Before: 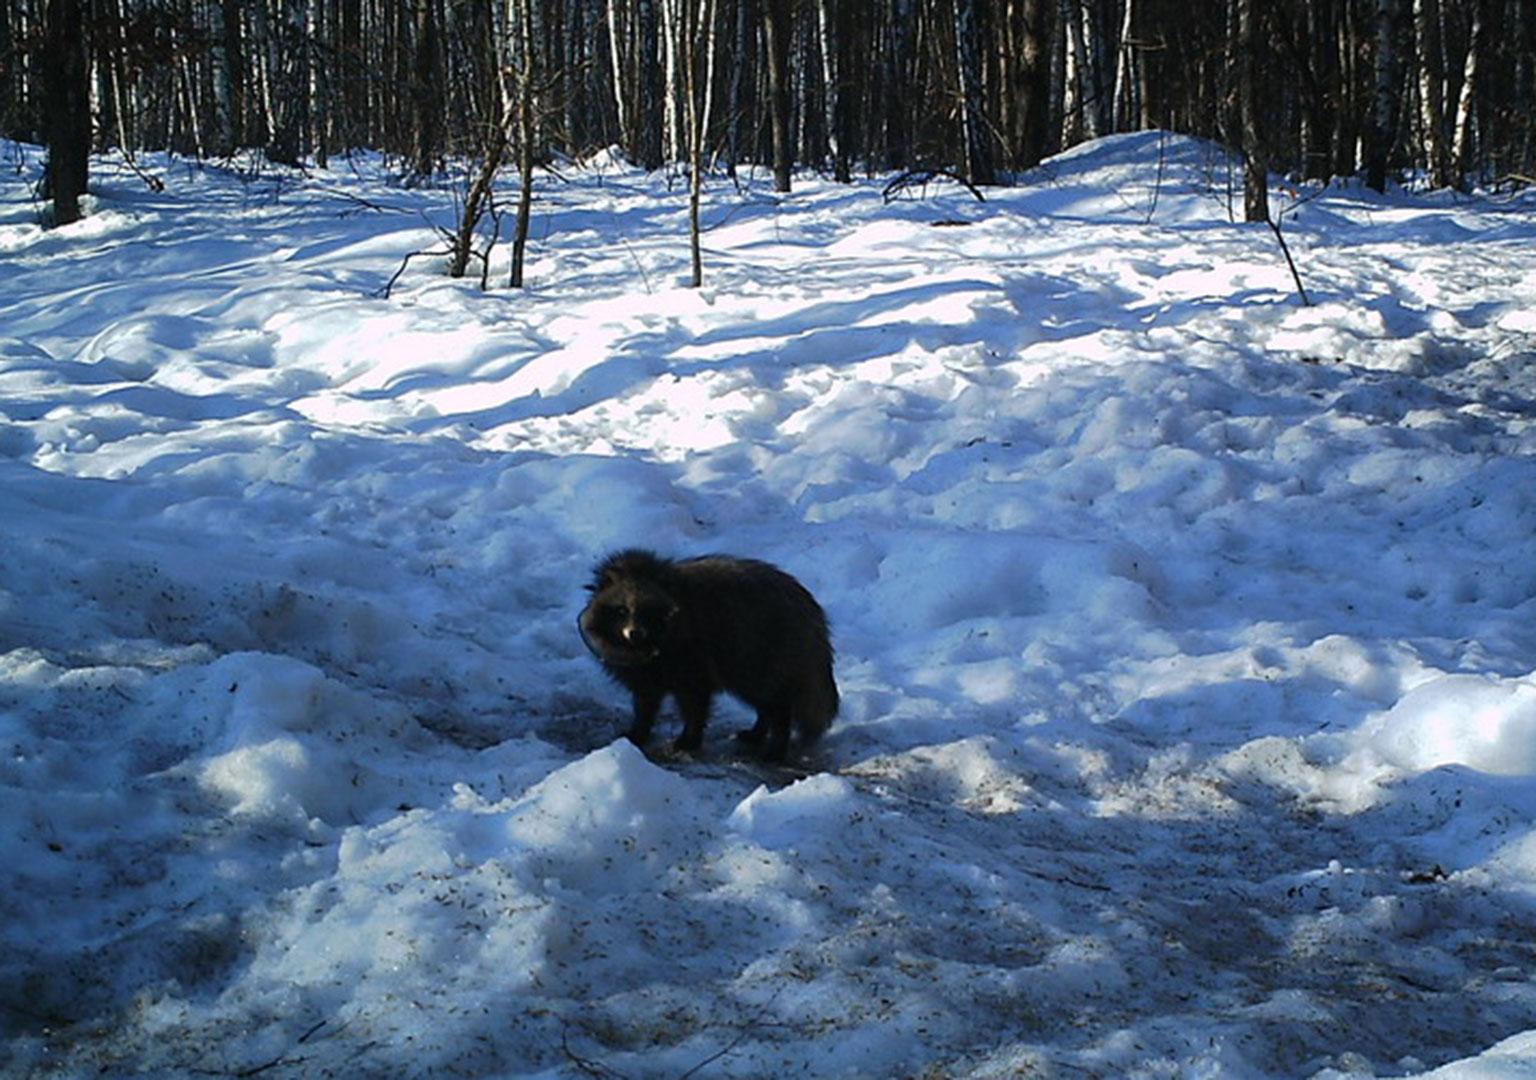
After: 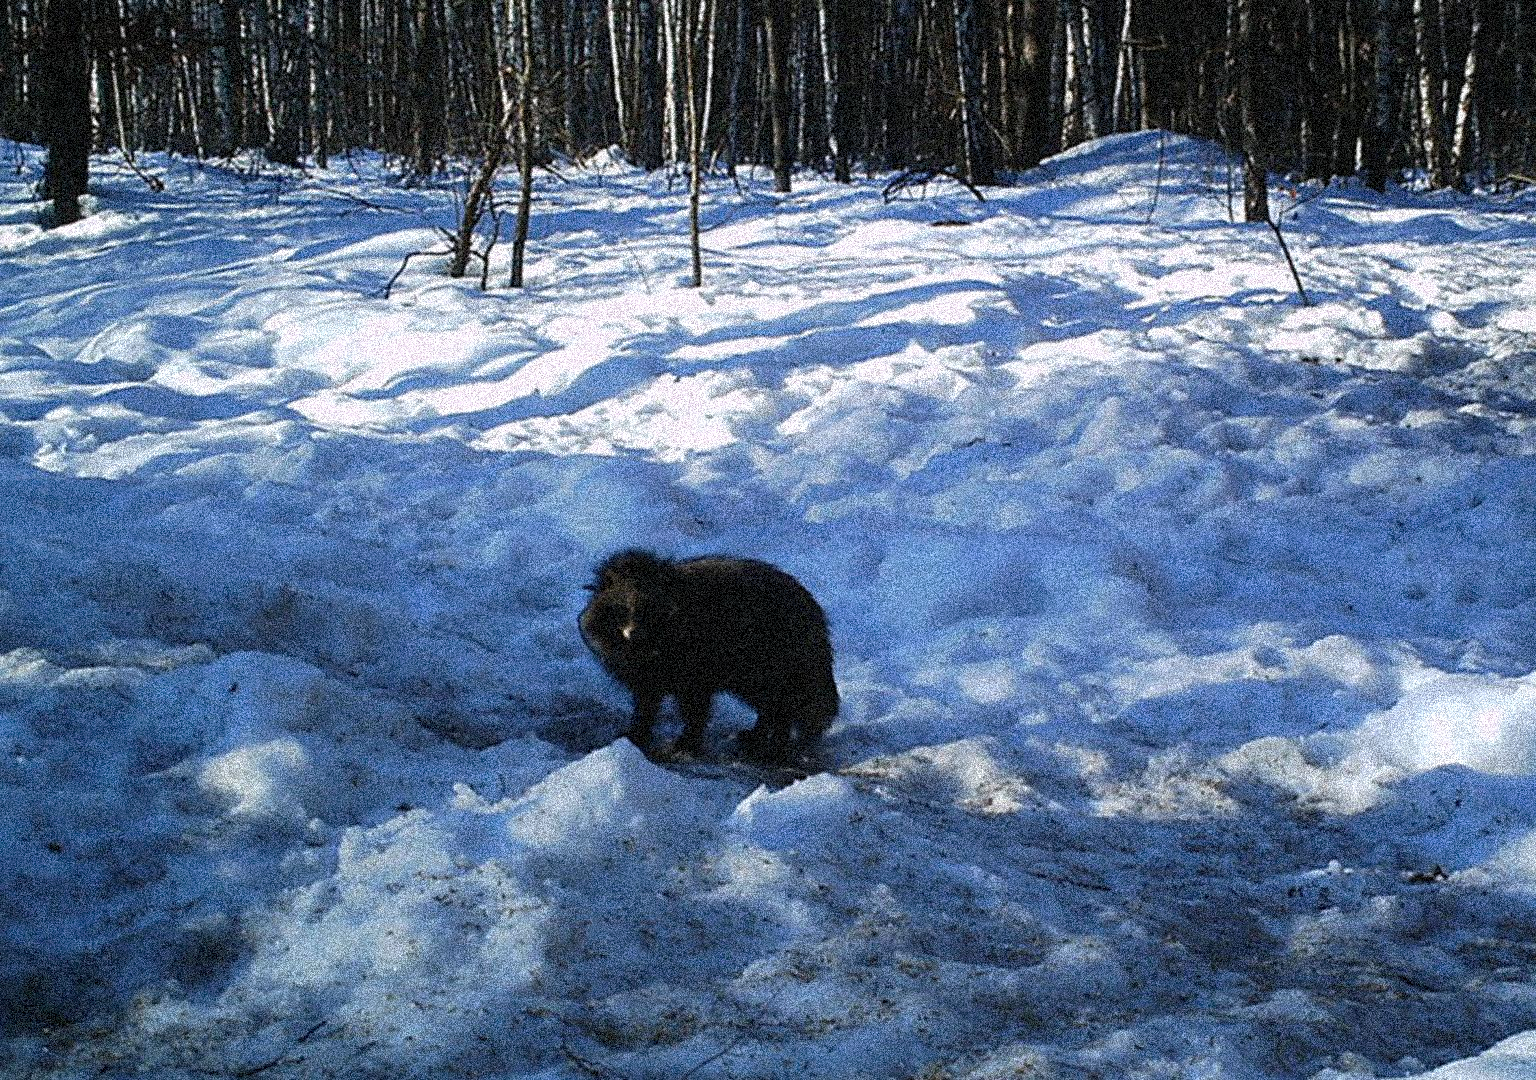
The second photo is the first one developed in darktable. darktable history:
white balance: red 1.004, blue 1.024
grain: coarseness 3.75 ISO, strength 100%, mid-tones bias 0%
